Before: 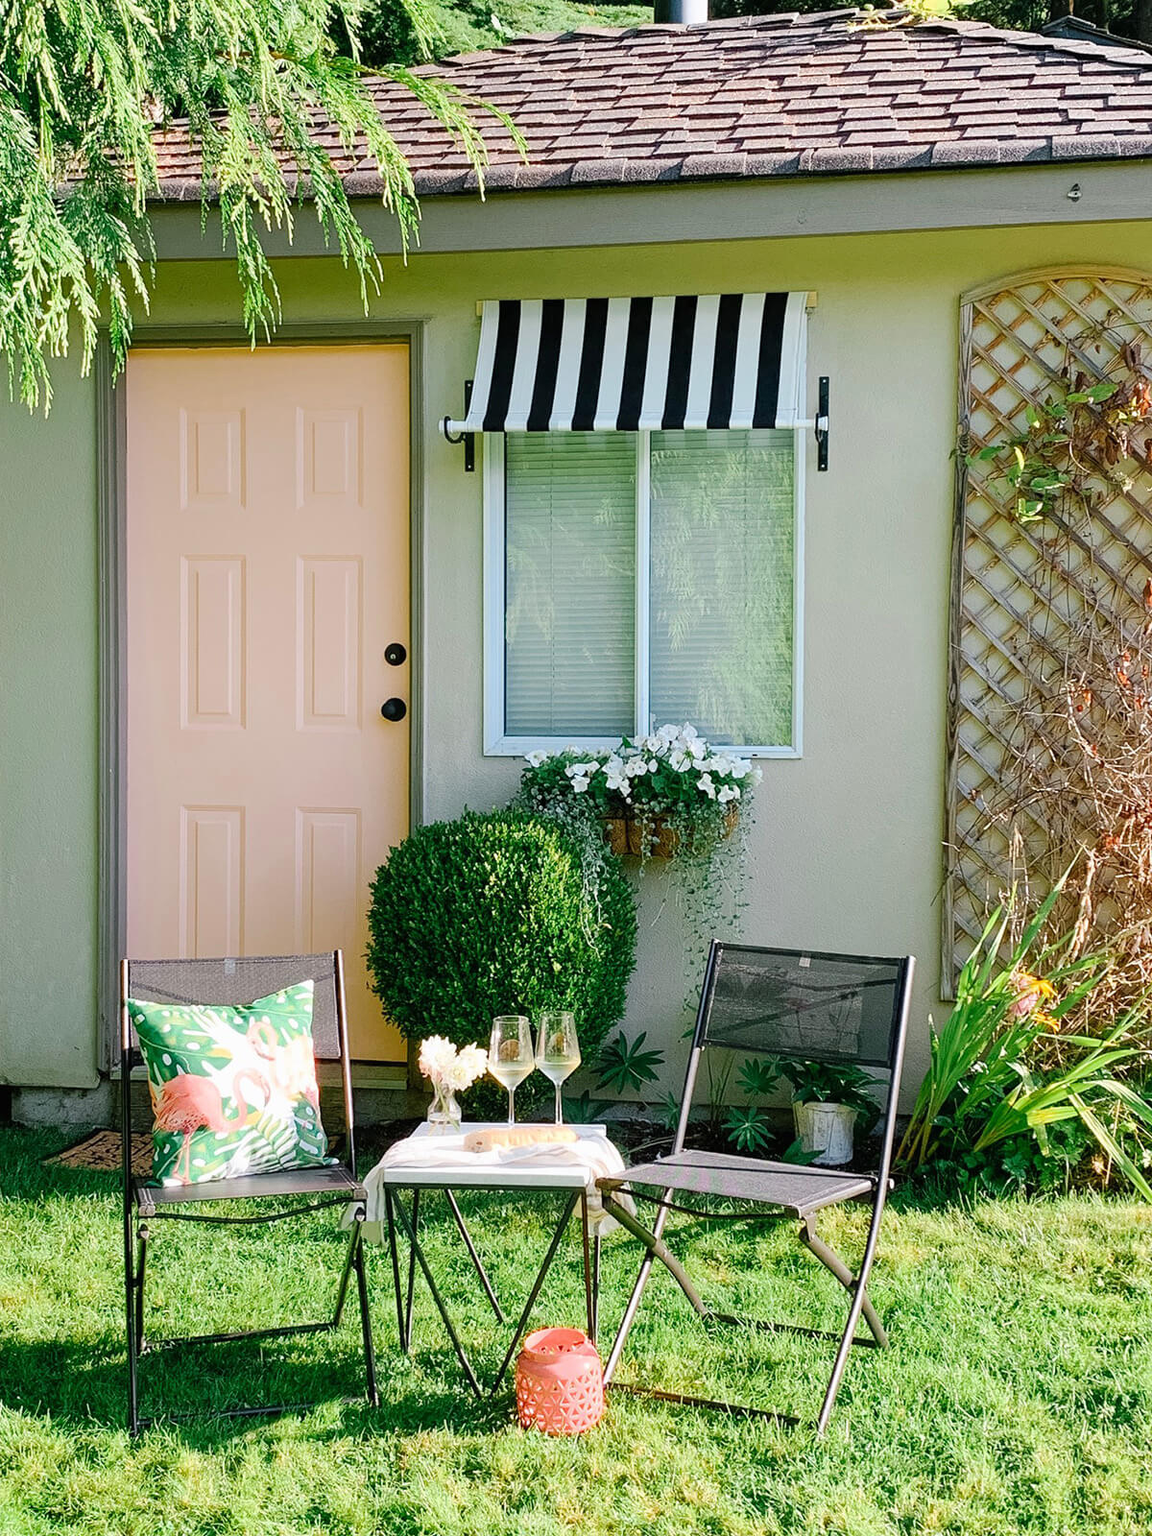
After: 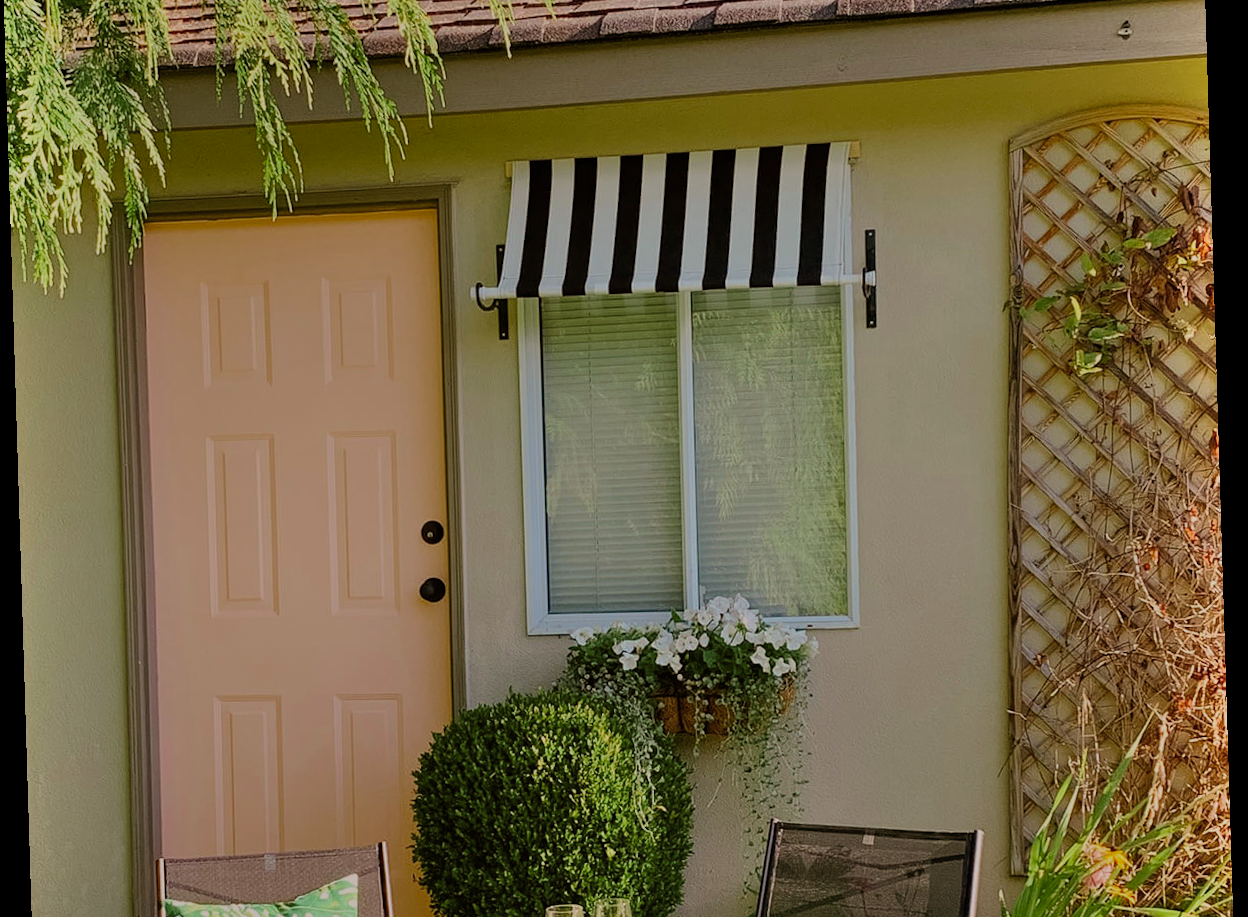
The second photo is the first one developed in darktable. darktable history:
exposure: exposure -1 EV, compensate highlight preservation false
rotate and perspective: rotation -1.75°, automatic cropping off
white balance: red 0.974, blue 1.044
shadows and highlights: soften with gaussian
color balance rgb: shadows lift › chroma 4.41%, shadows lift › hue 27°, power › chroma 2.5%, power › hue 70°, highlights gain › chroma 1%, highlights gain › hue 27°, saturation formula JzAzBz (2021)
velvia: on, module defaults
crop and rotate: top 10.605%, bottom 33.274%
